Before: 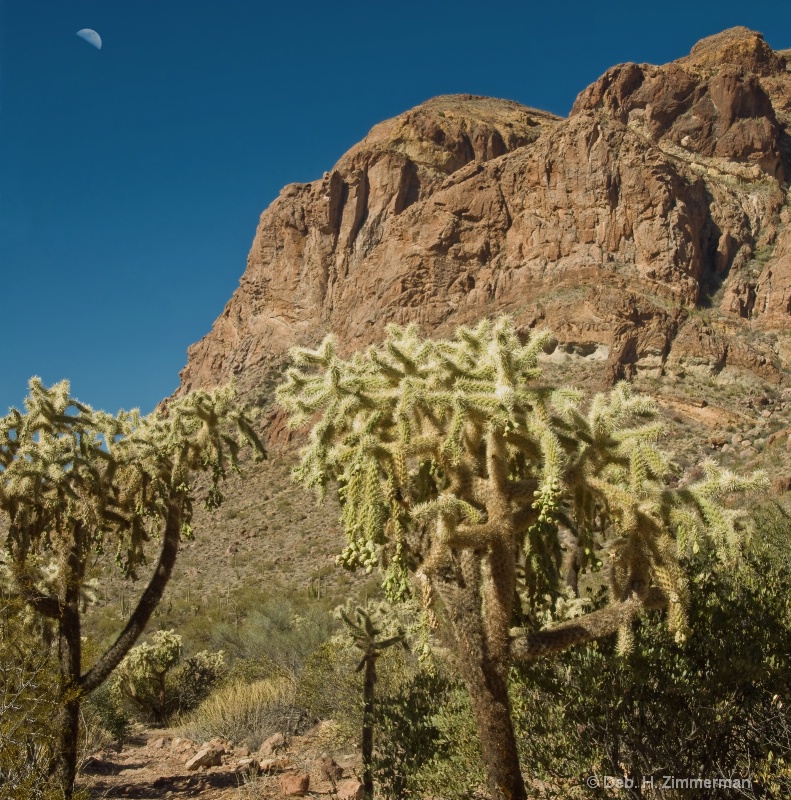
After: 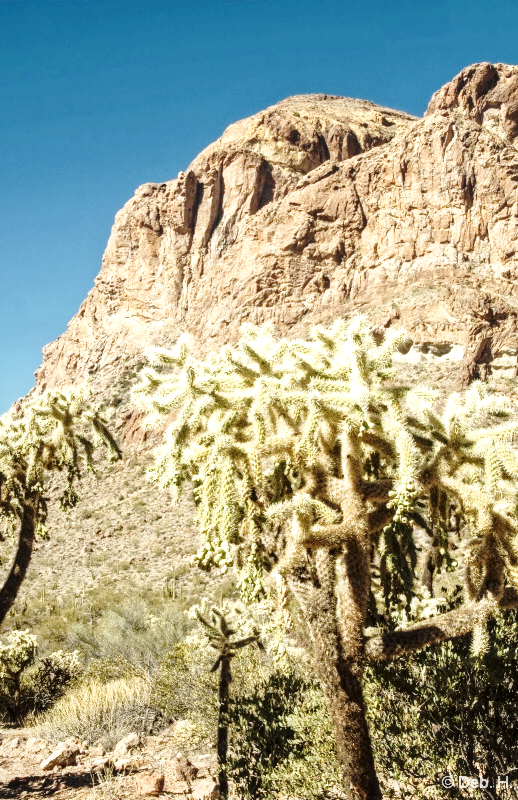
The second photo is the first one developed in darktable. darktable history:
exposure: compensate highlight preservation false
local contrast: detail 130%
crop and rotate: left 18.371%, right 16.142%
contrast brightness saturation: contrast 0.058, brightness -0.011, saturation -0.223
base curve: curves: ch0 [(0, 0) (0.032, 0.037) (0.105, 0.228) (0.435, 0.76) (0.856, 0.983) (1, 1)], preserve colors none
tone equalizer: -8 EV -0.715 EV, -7 EV -0.709 EV, -6 EV -0.62 EV, -5 EV -0.383 EV, -3 EV 0.371 EV, -2 EV 0.6 EV, -1 EV 0.676 EV, +0 EV 0.728 EV
